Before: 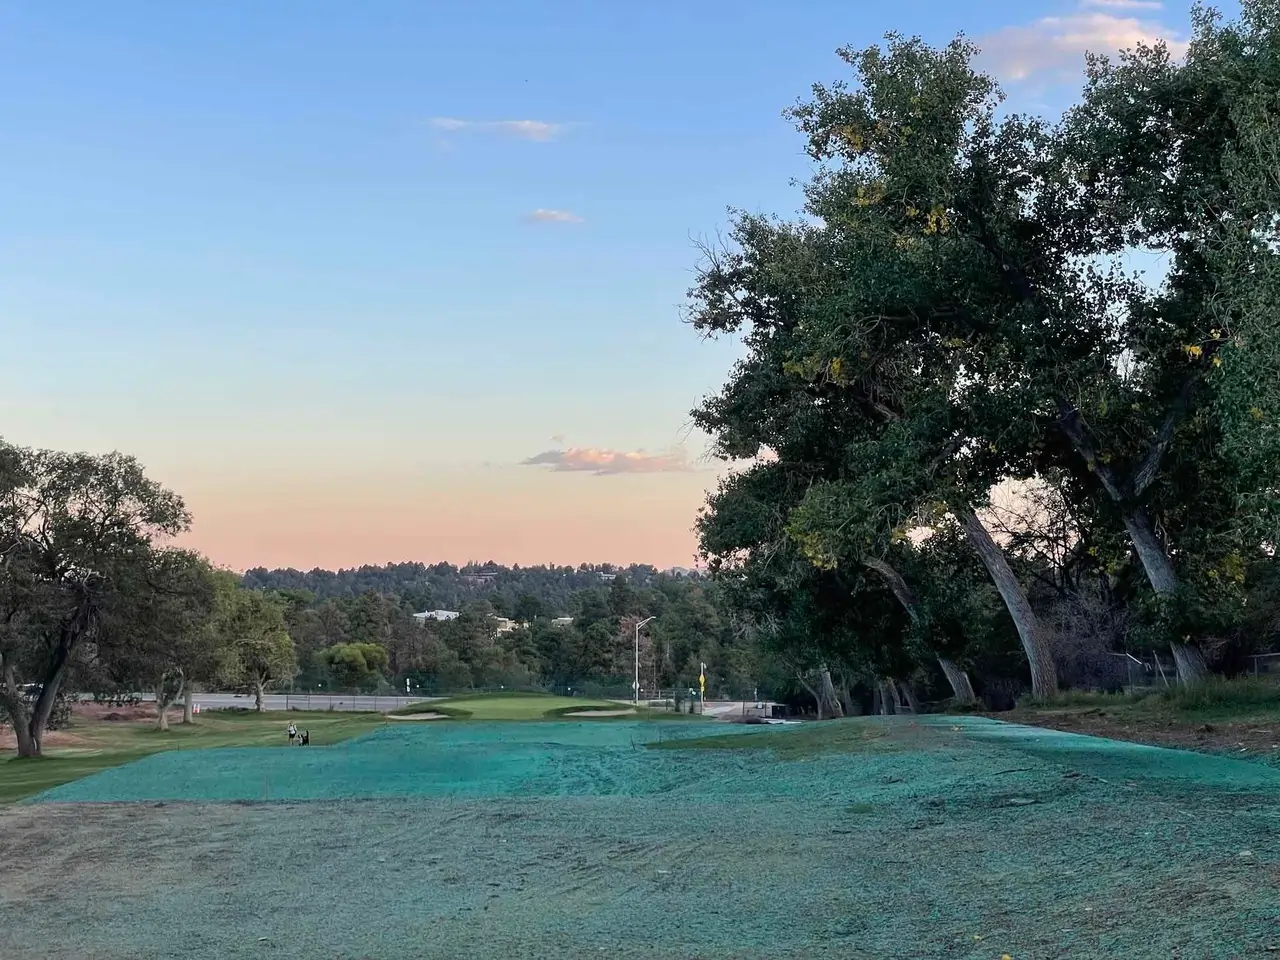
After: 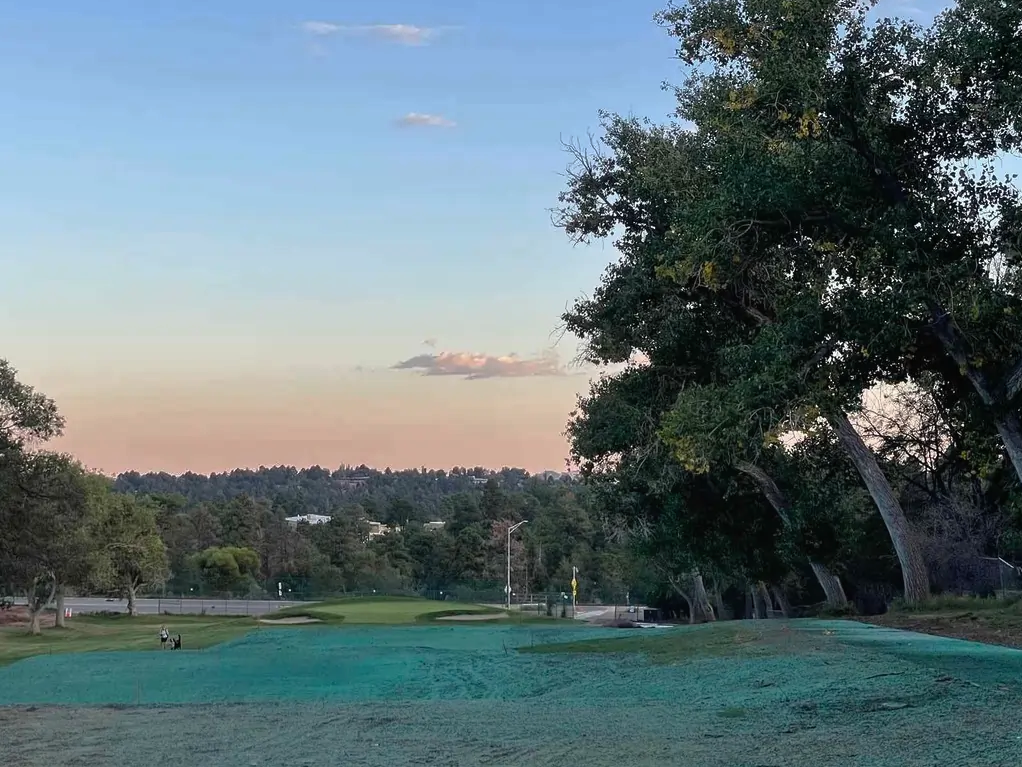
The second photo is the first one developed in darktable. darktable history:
crop and rotate: left 10.071%, top 10.071%, right 10.02%, bottom 10.02%
local contrast: mode bilateral grid, contrast 100, coarseness 100, detail 91%, midtone range 0.2
tone curve: curves: ch0 [(0, 0) (0.48, 0.431) (0.7, 0.609) (0.864, 0.854) (1, 1)]
